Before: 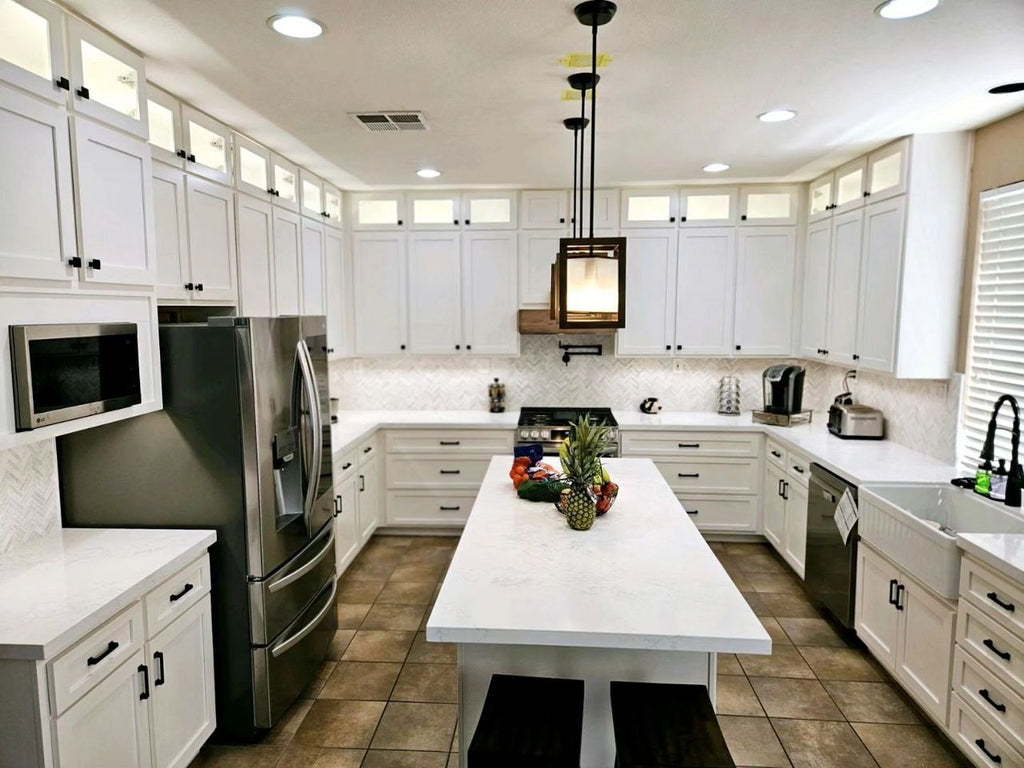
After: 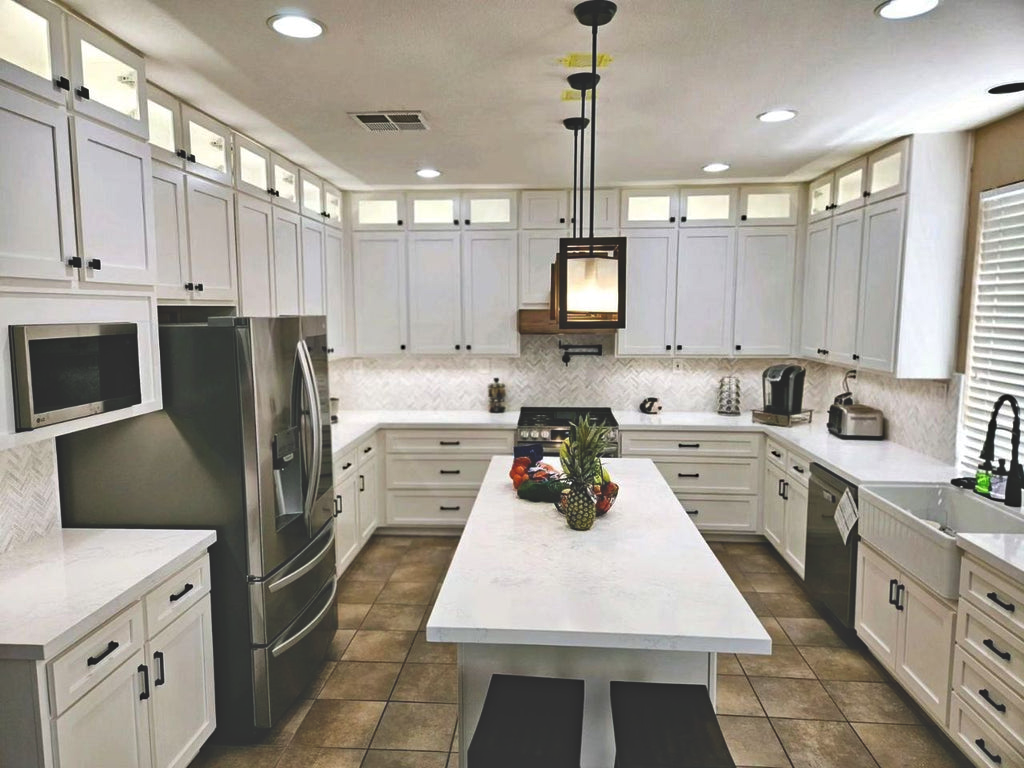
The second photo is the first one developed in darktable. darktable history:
shadows and highlights: shadows 53, soften with gaussian
exposure: black level correction -0.03, compensate highlight preservation false
haze removal: compatibility mode true, adaptive false
